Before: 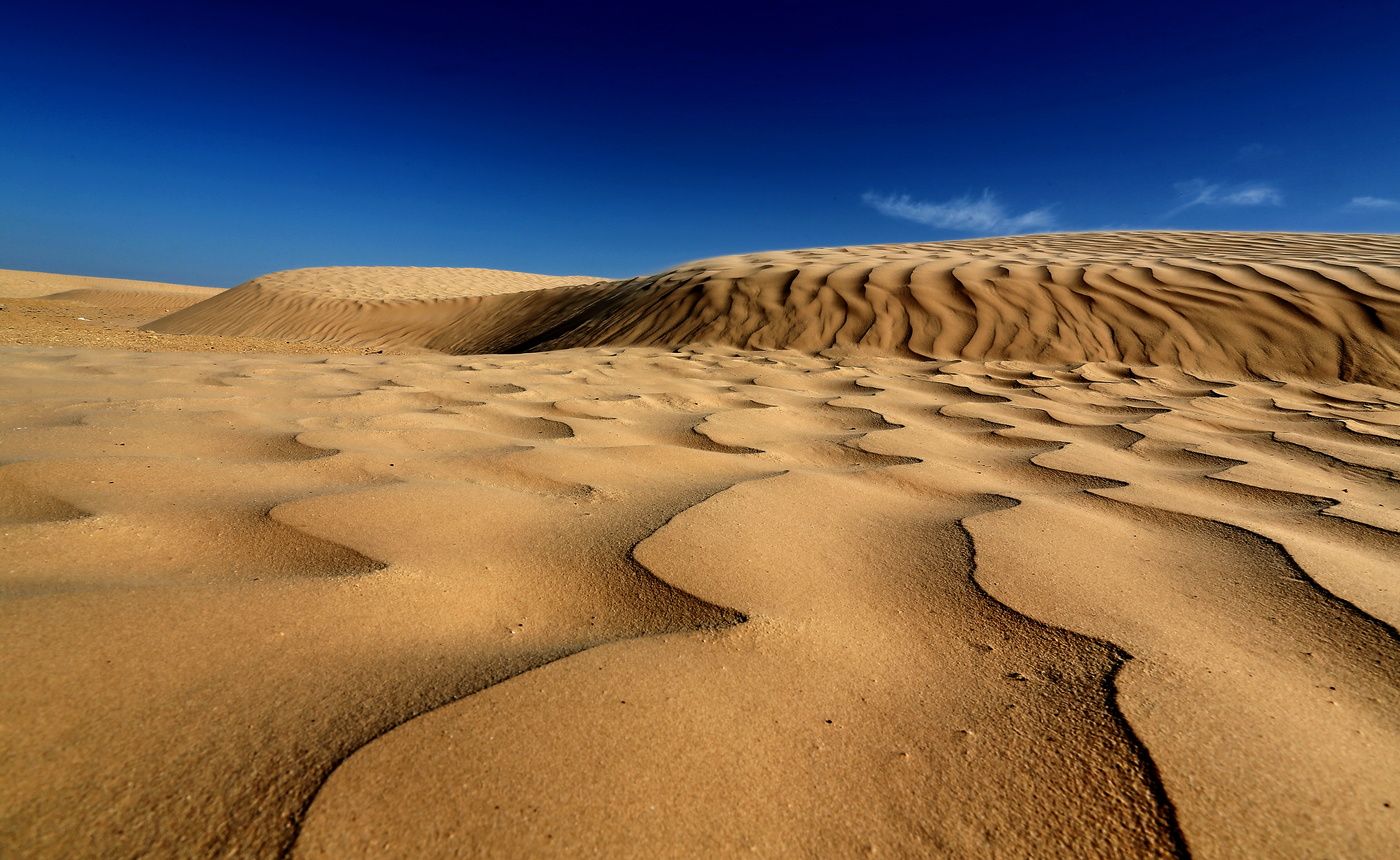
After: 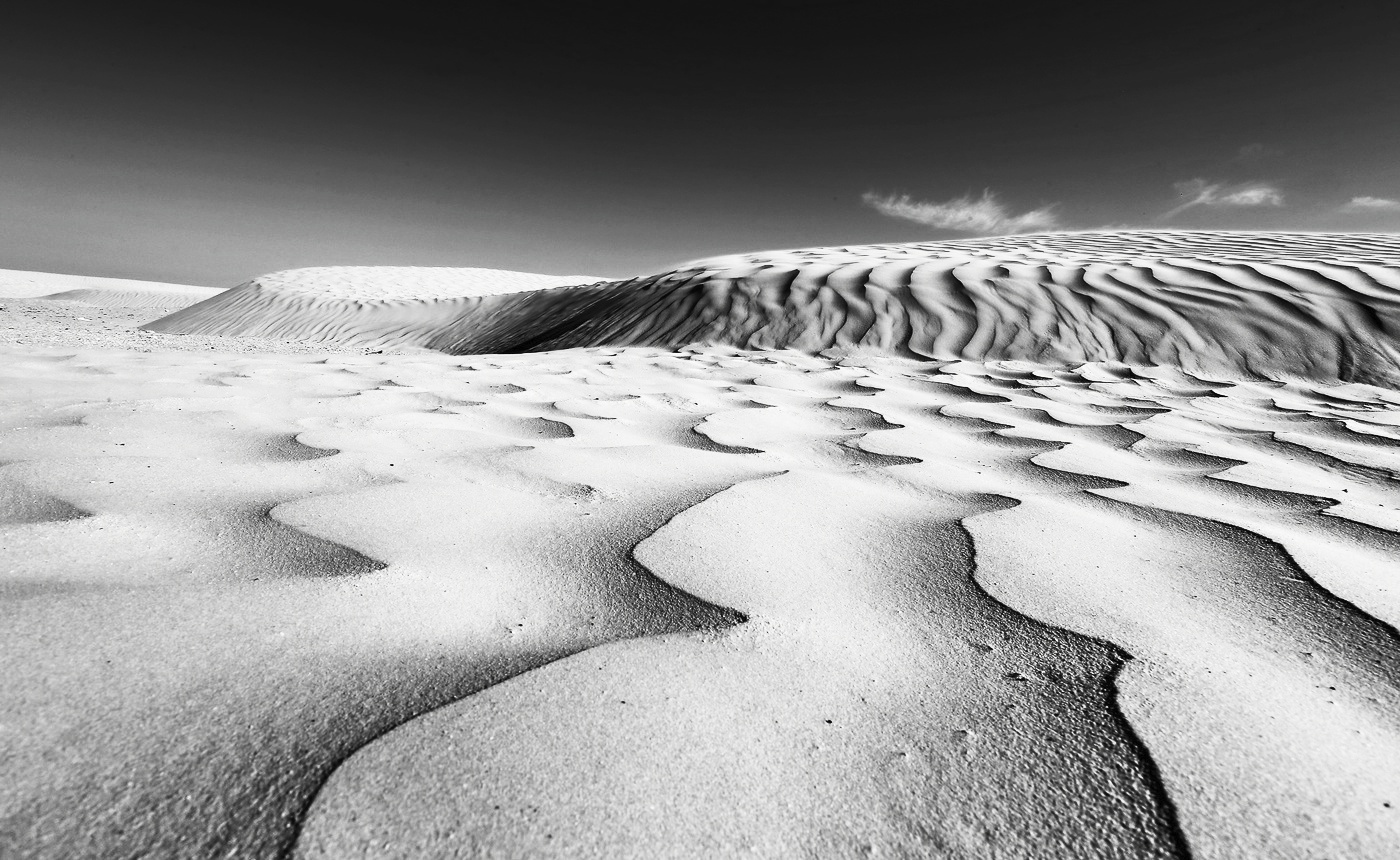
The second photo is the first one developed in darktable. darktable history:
contrast brightness saturation: contrast 0.546, brightness 0.486, saturation -0.996
